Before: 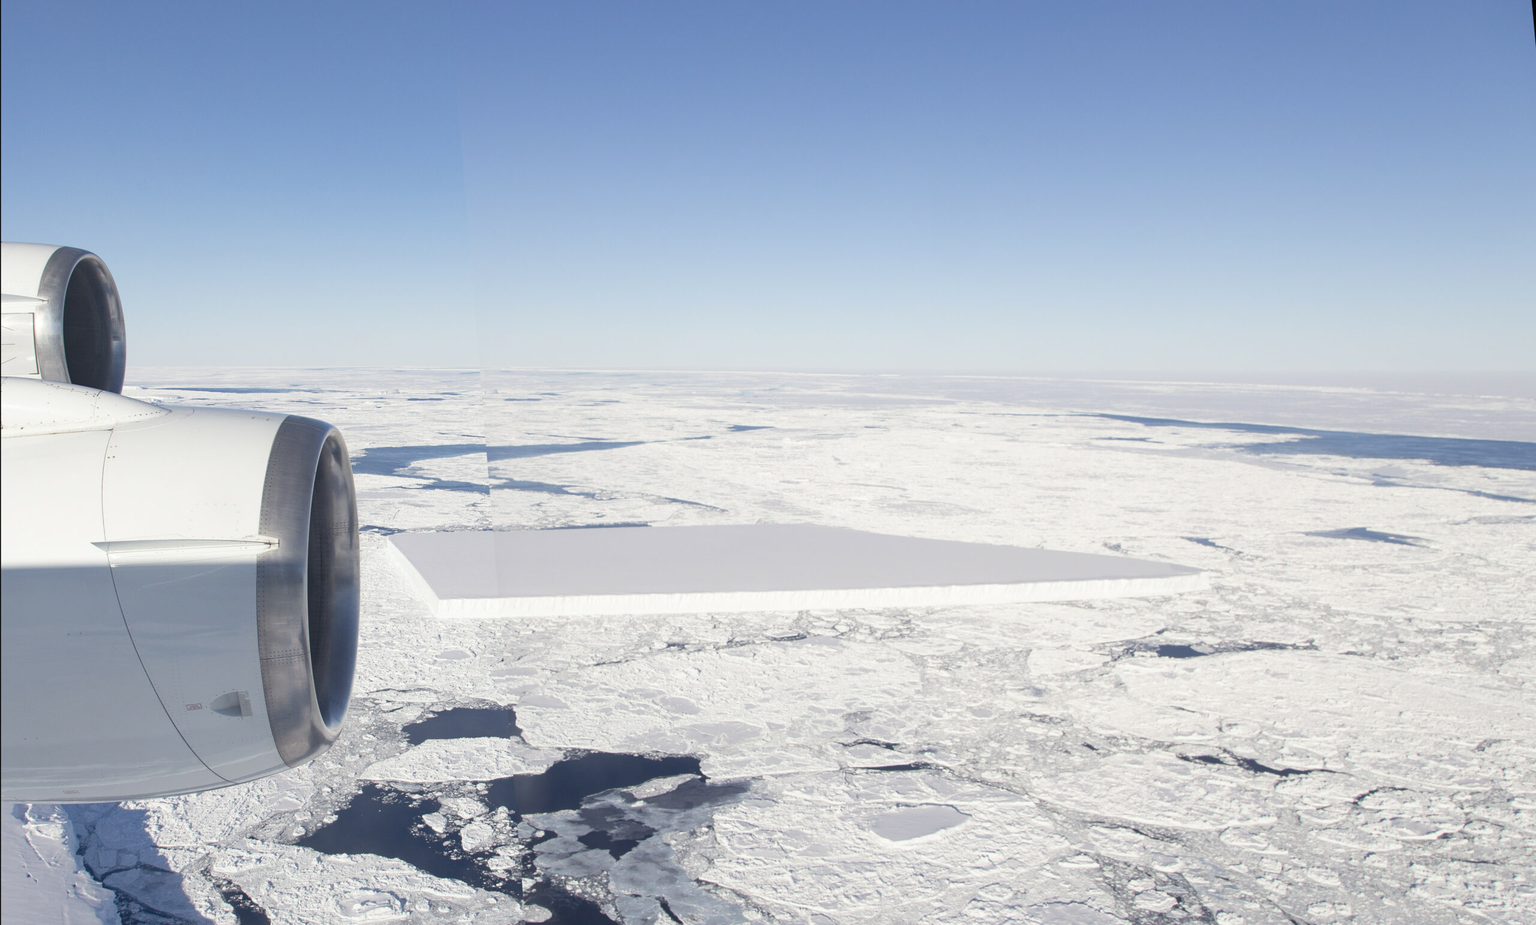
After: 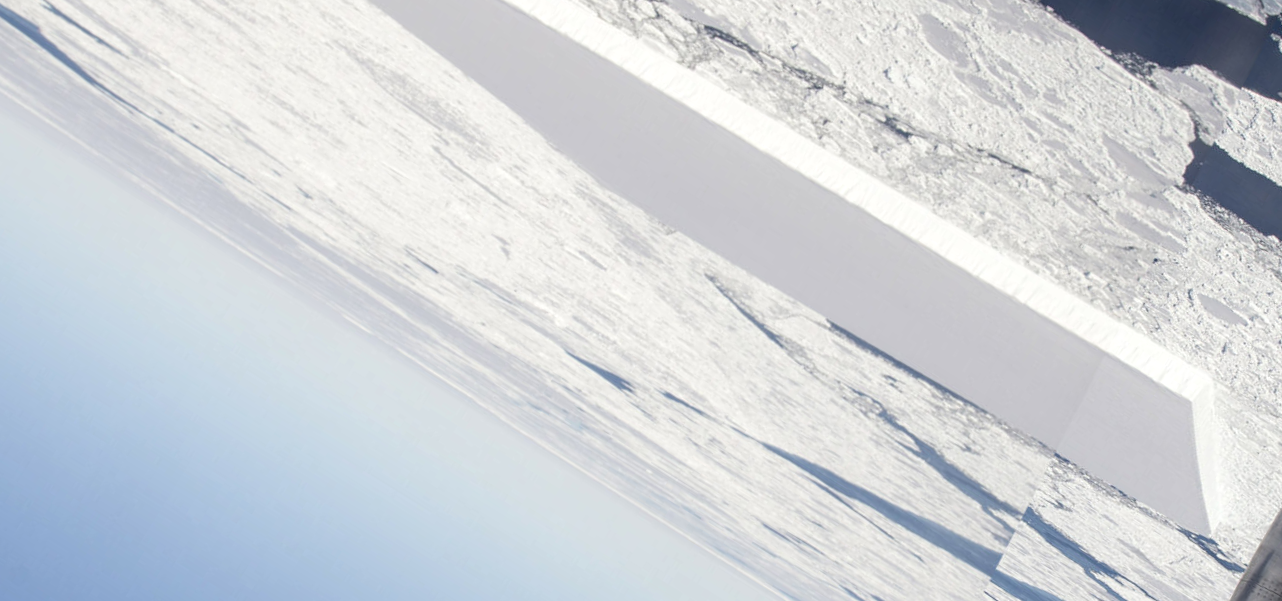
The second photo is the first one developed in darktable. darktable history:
crop and rotate: angle 148.21°, left 9.182%, top 15.662%, right 4.371%, bottom 16.969%
local contrast: on, module defaults
